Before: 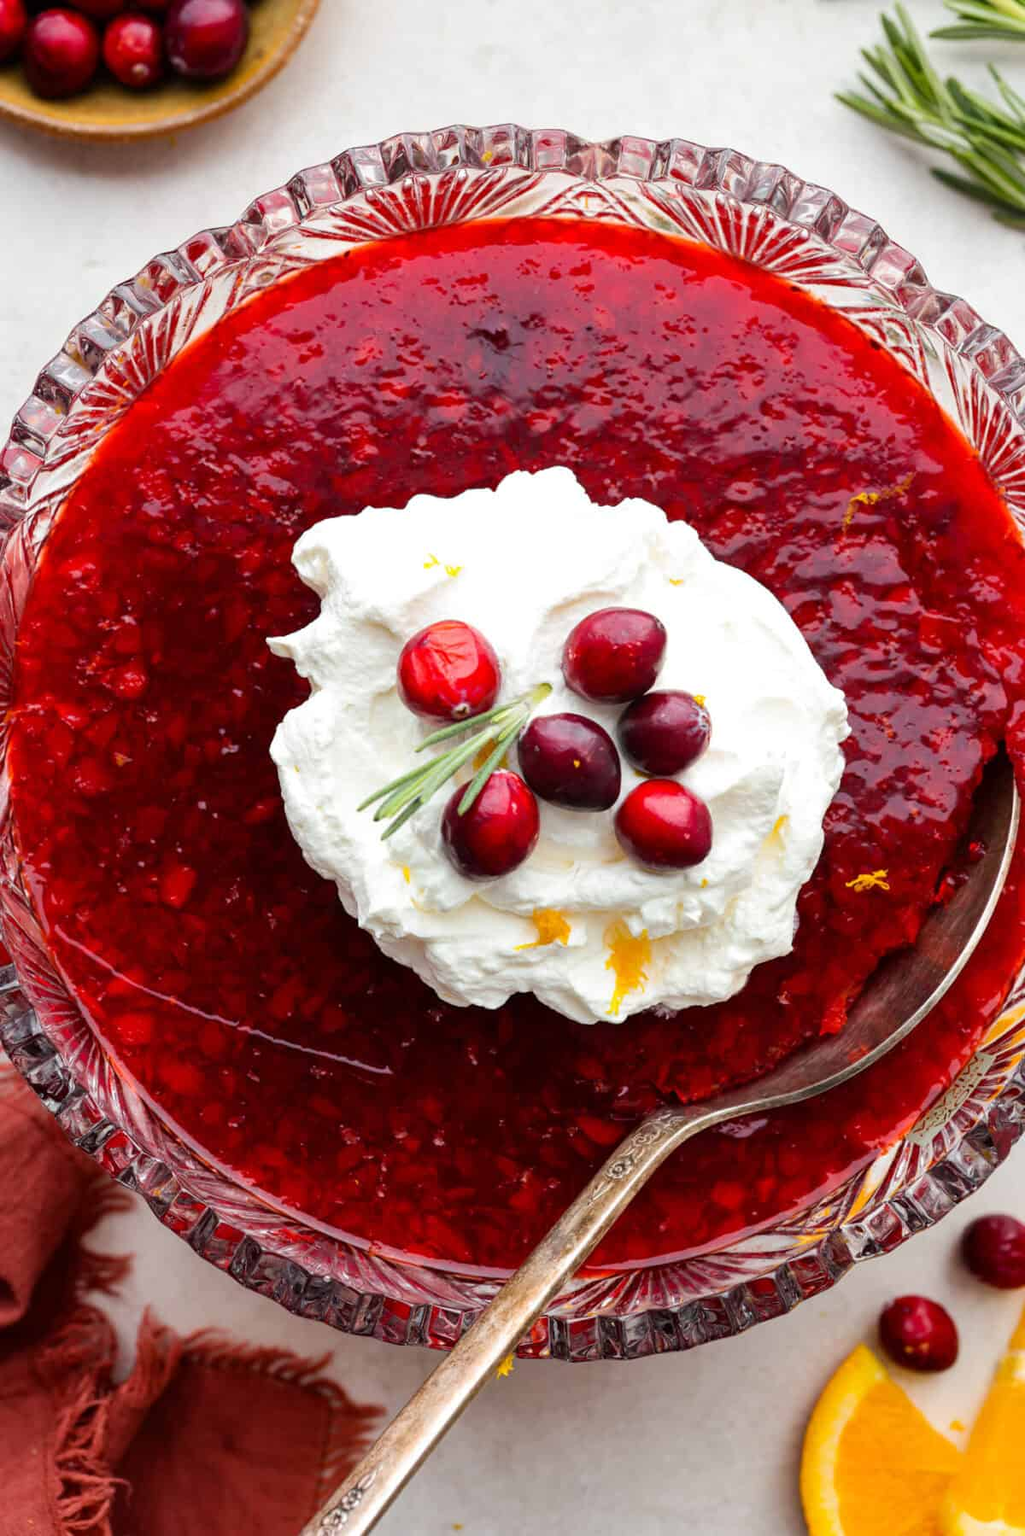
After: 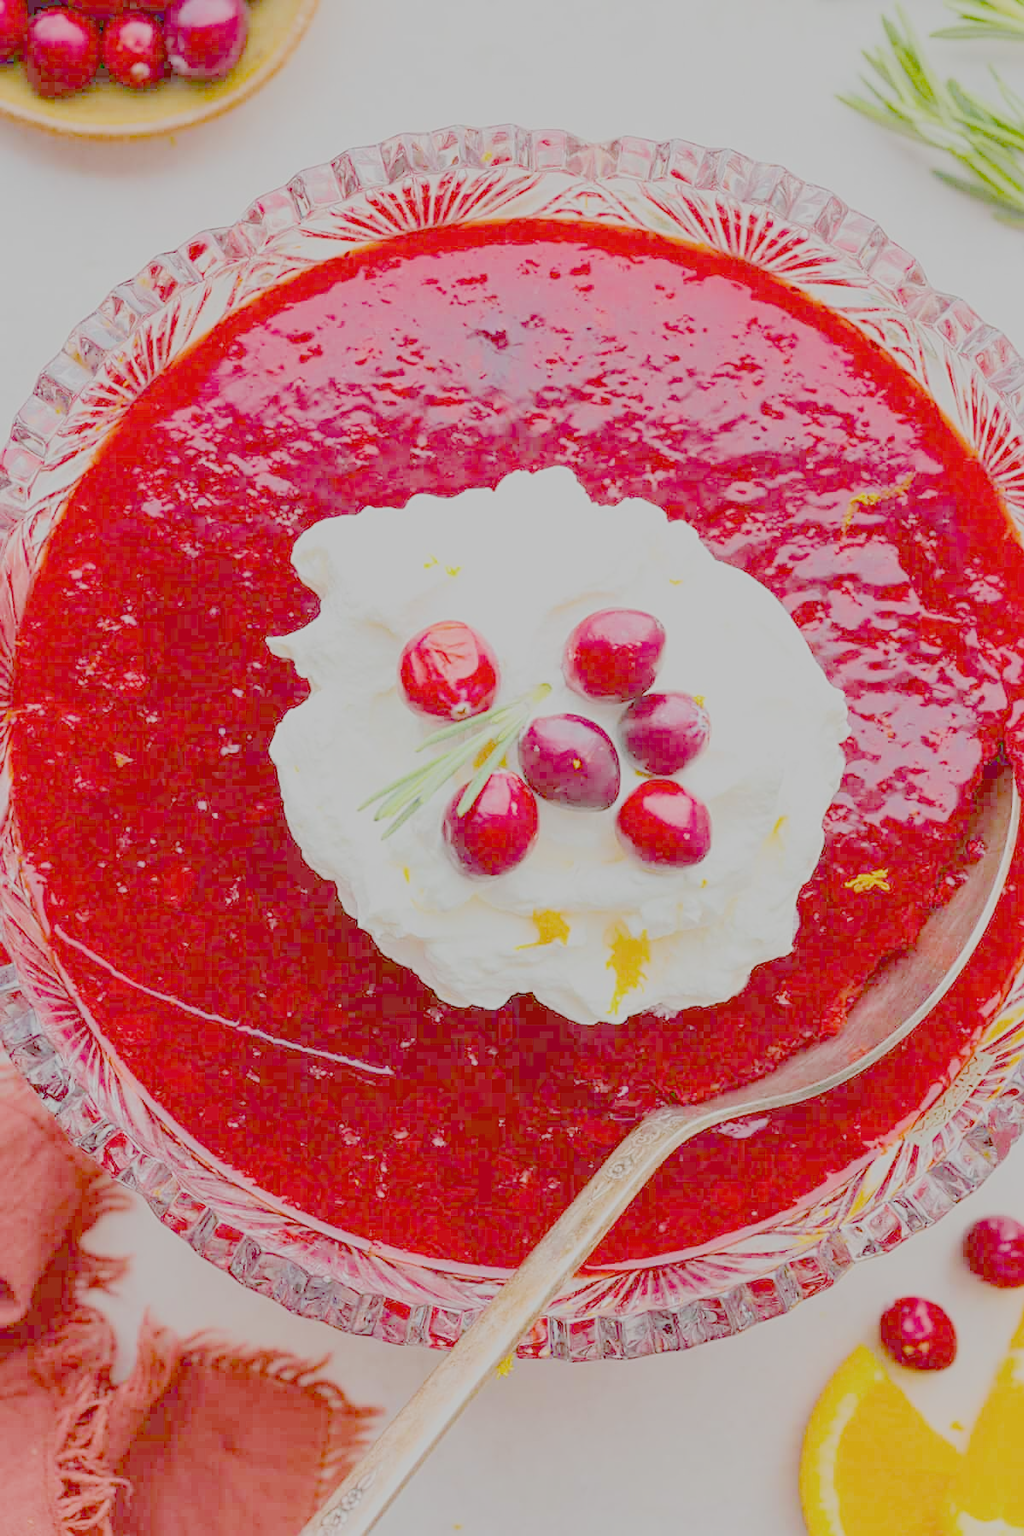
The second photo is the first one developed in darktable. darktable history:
sharpen: on, module defaults
color balance rgb: on, module defaults
filmic rgb: black relative exposure -16 EV, white relative exposure 8 EV, threshold 3 EV, hardness 4.17, latitude 50%, contrast 0.5, color science v5 (2021), contrast in shadows safe, contrast in highlights safe
exposure: exposure 1.137 EV
